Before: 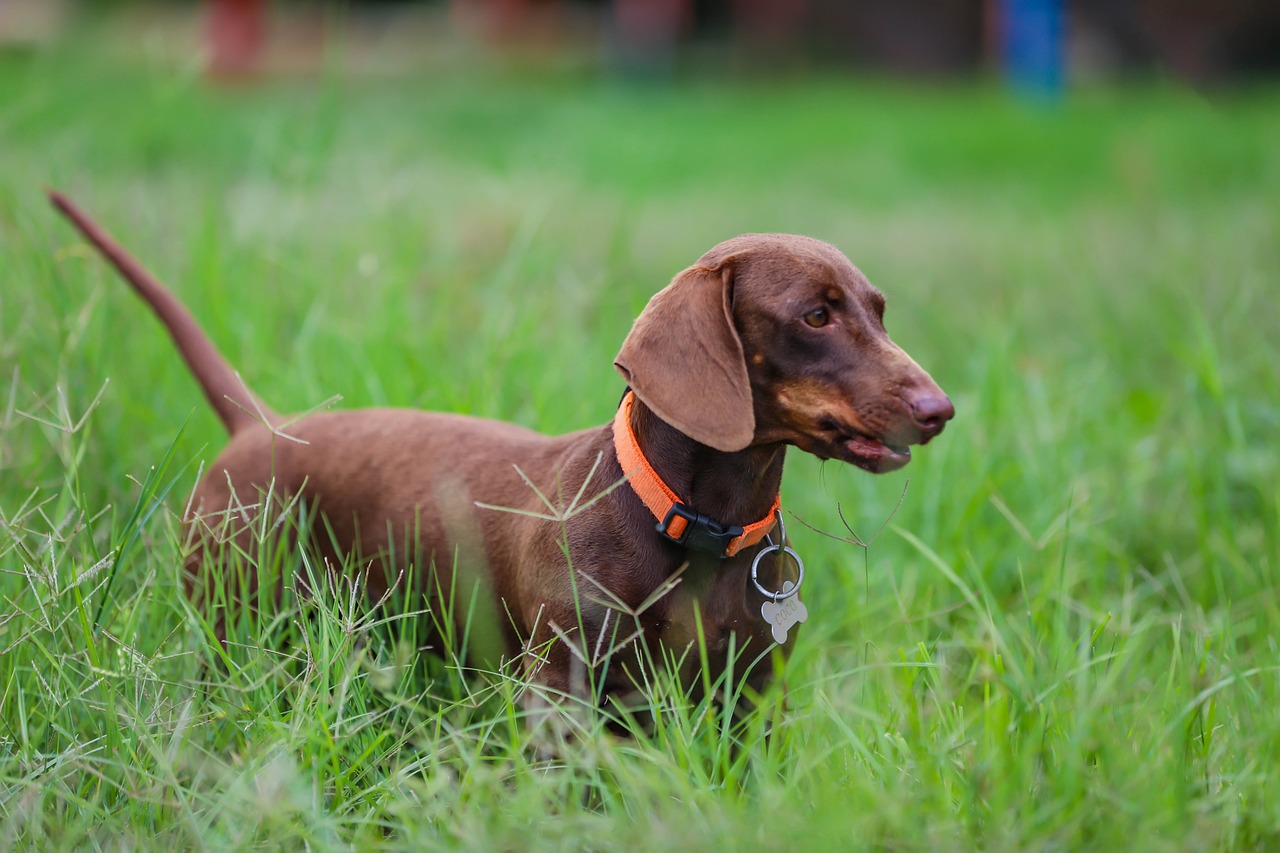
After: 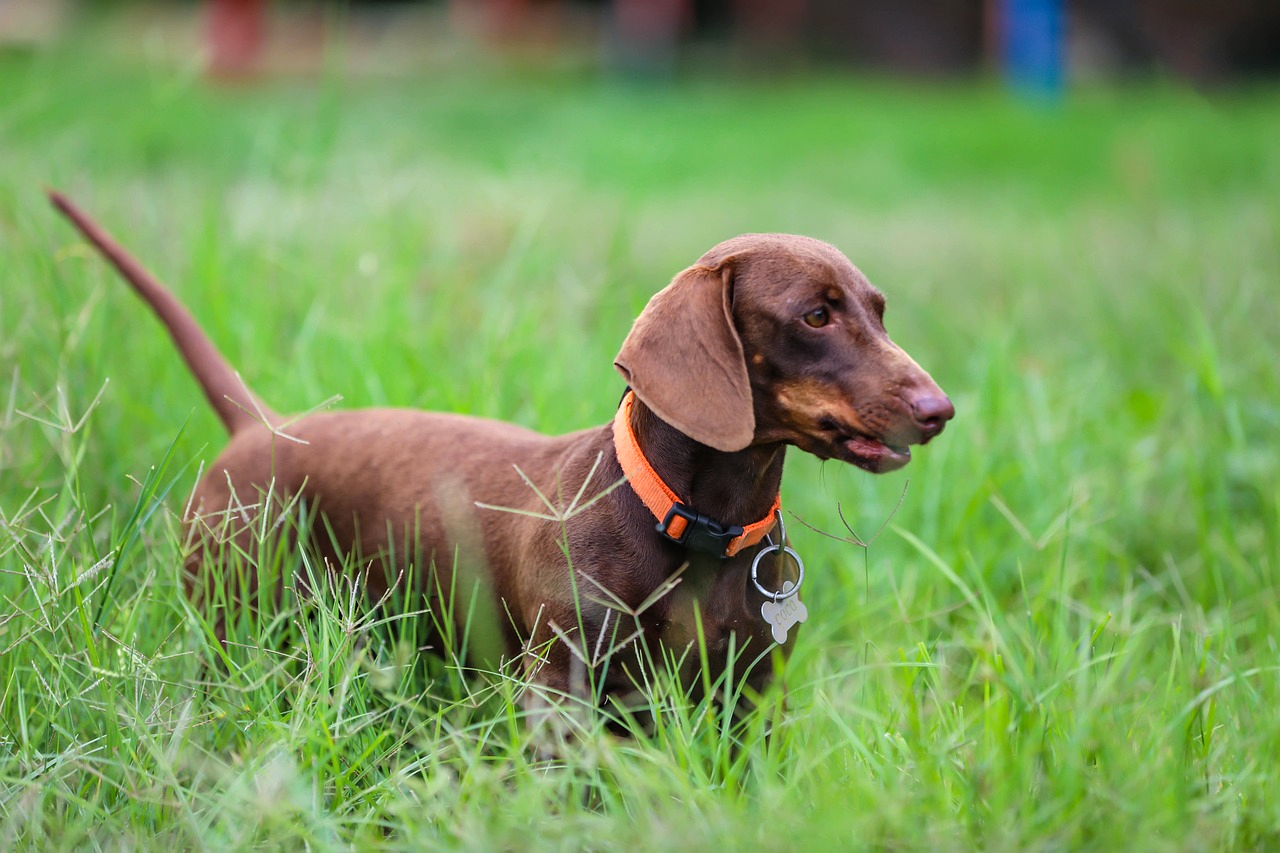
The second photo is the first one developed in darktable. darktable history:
tone equalizer: -8 EV -0.453 EV, -7 EV -0.424 EV, -6 EV -0.364 EV, -5 EV -0.247 EV, -3 EV 0.208 EV, -2 EV 0.327 EV, -1 EV 0.388 EV, +0 EV 0.395 EV
